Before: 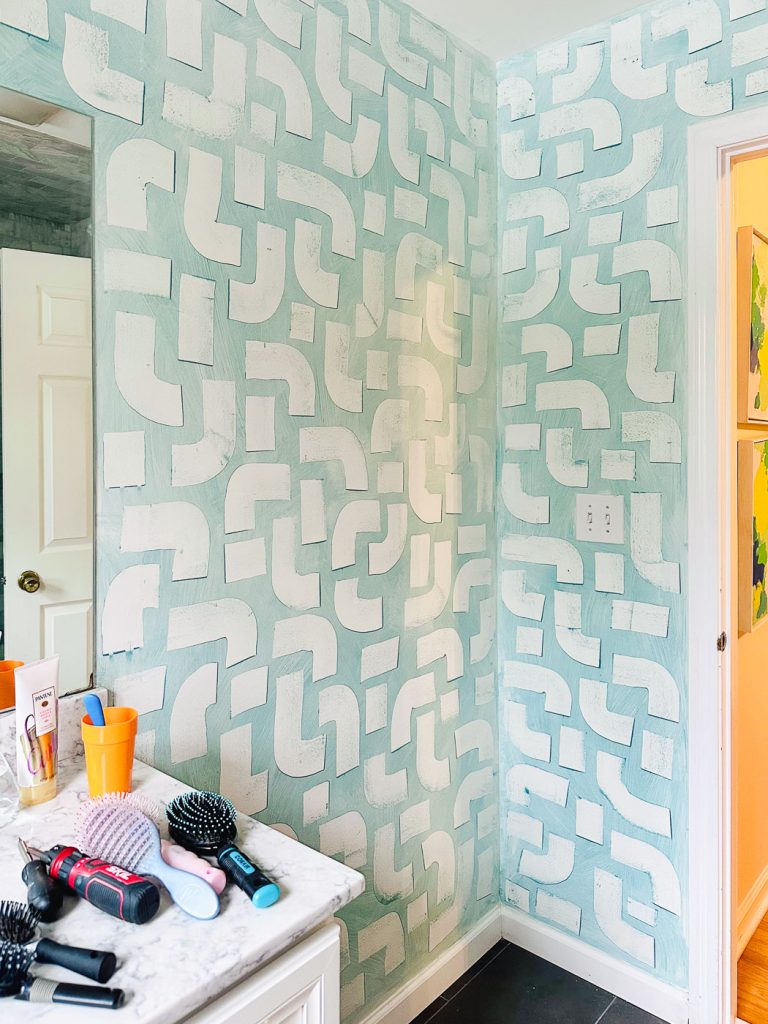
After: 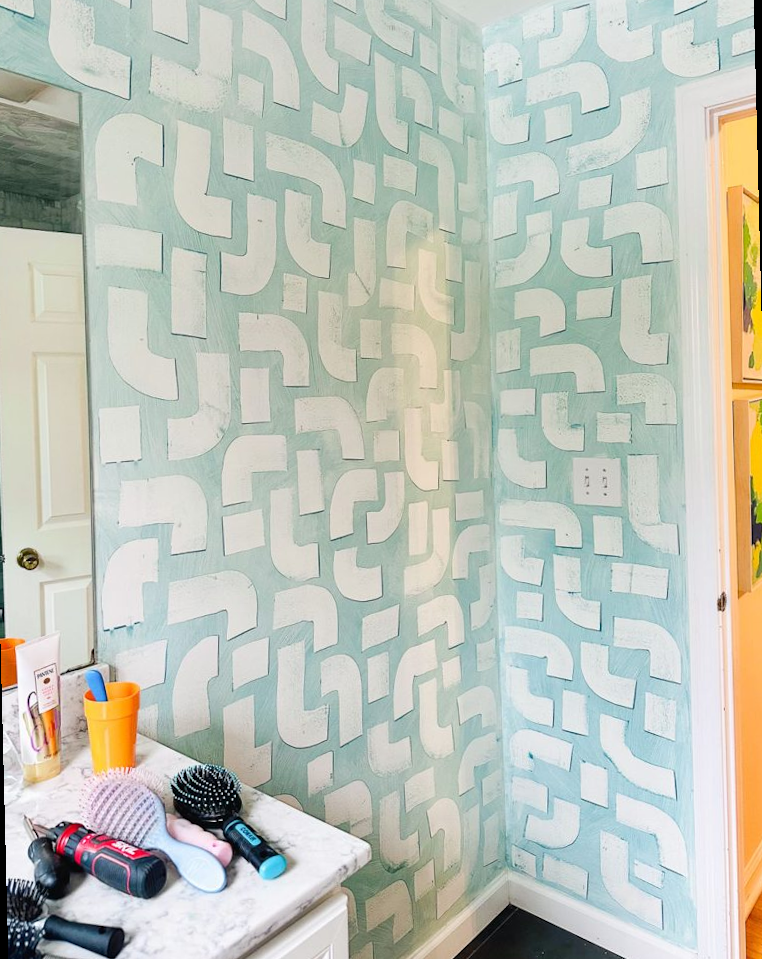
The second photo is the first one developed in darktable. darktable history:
crop: left 0.434%, top 0.485%, right 0.244%, bottom 0.386%
rotate and perspective: rotation -1.42°, crop left 0.016, crop right 0.984, crop top 0.035, crop bottom 0.965
